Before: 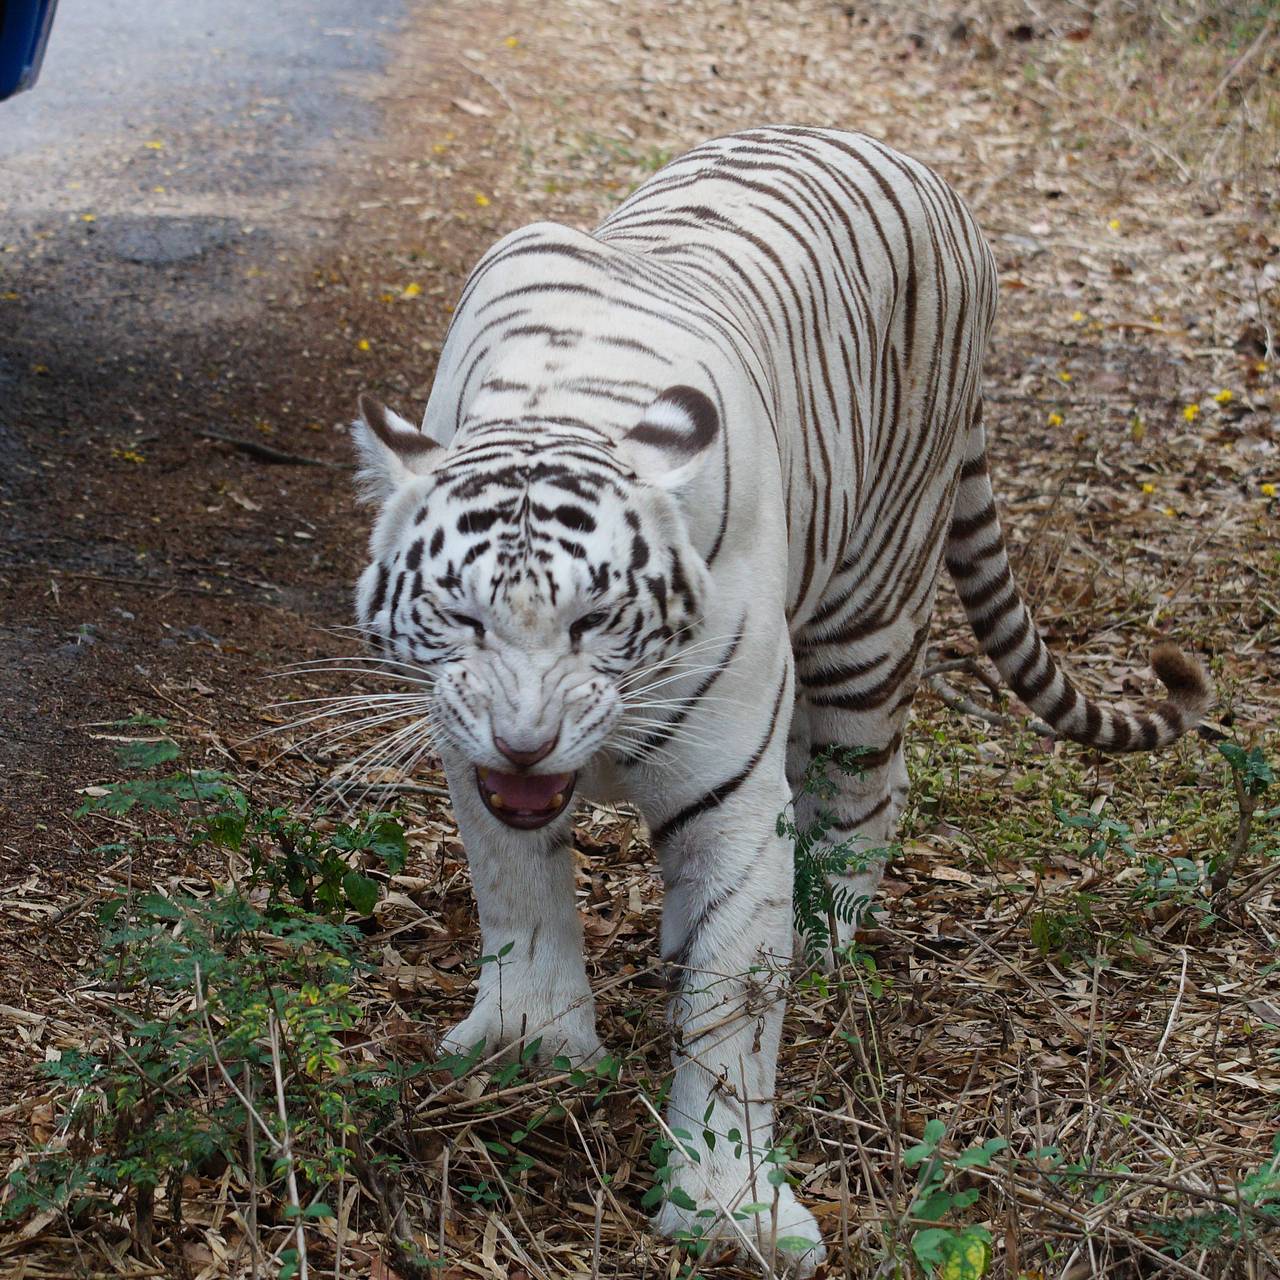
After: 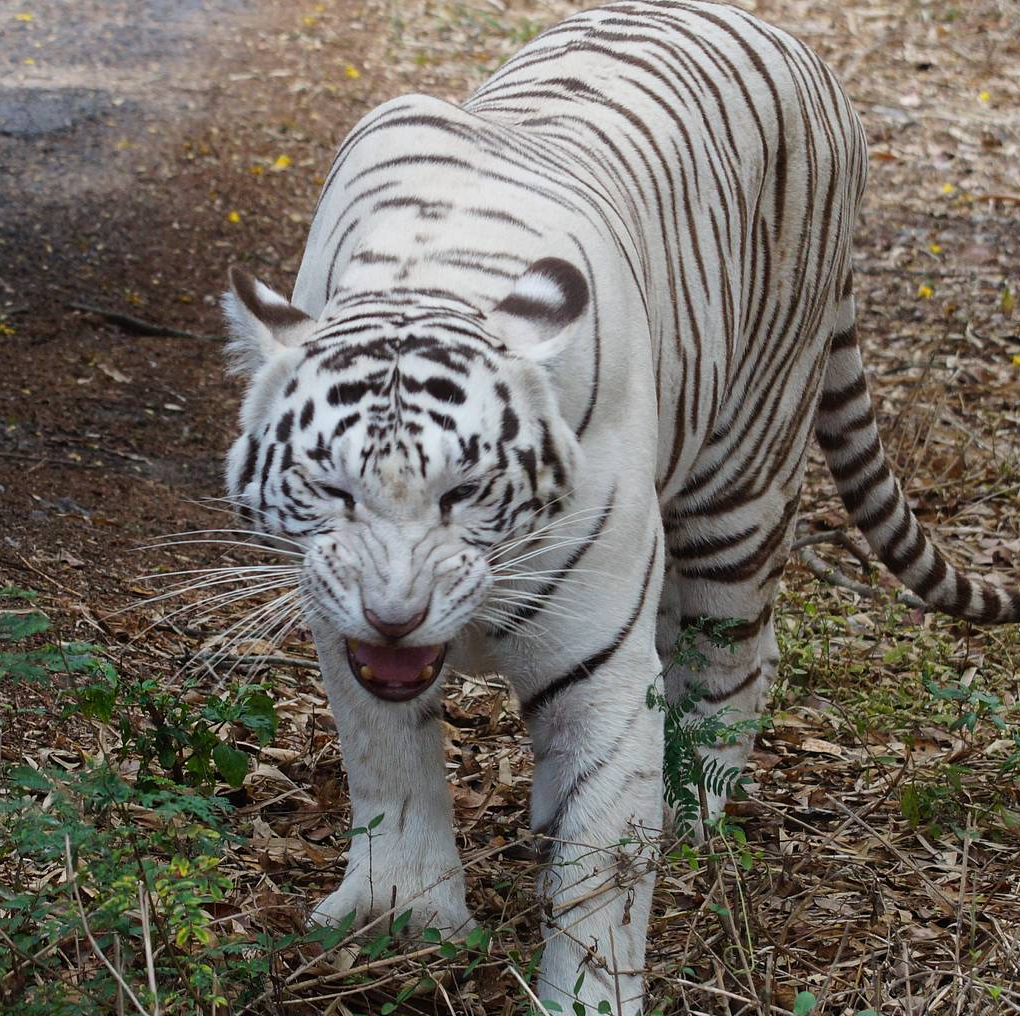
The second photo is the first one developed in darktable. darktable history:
crop and rotate: left 10.188%, top 10.042%, right 10.08%, bottom 10.541%
